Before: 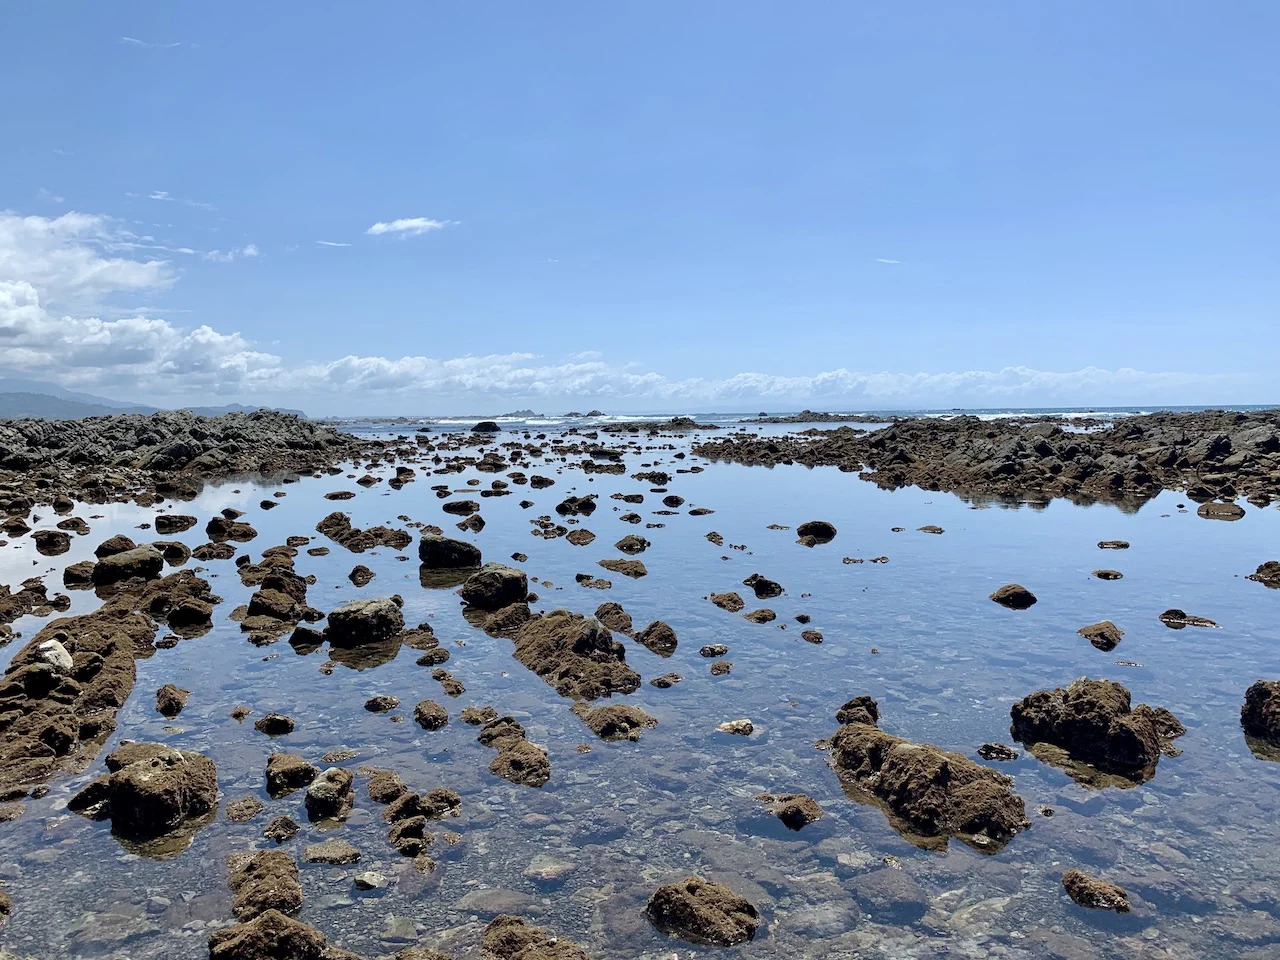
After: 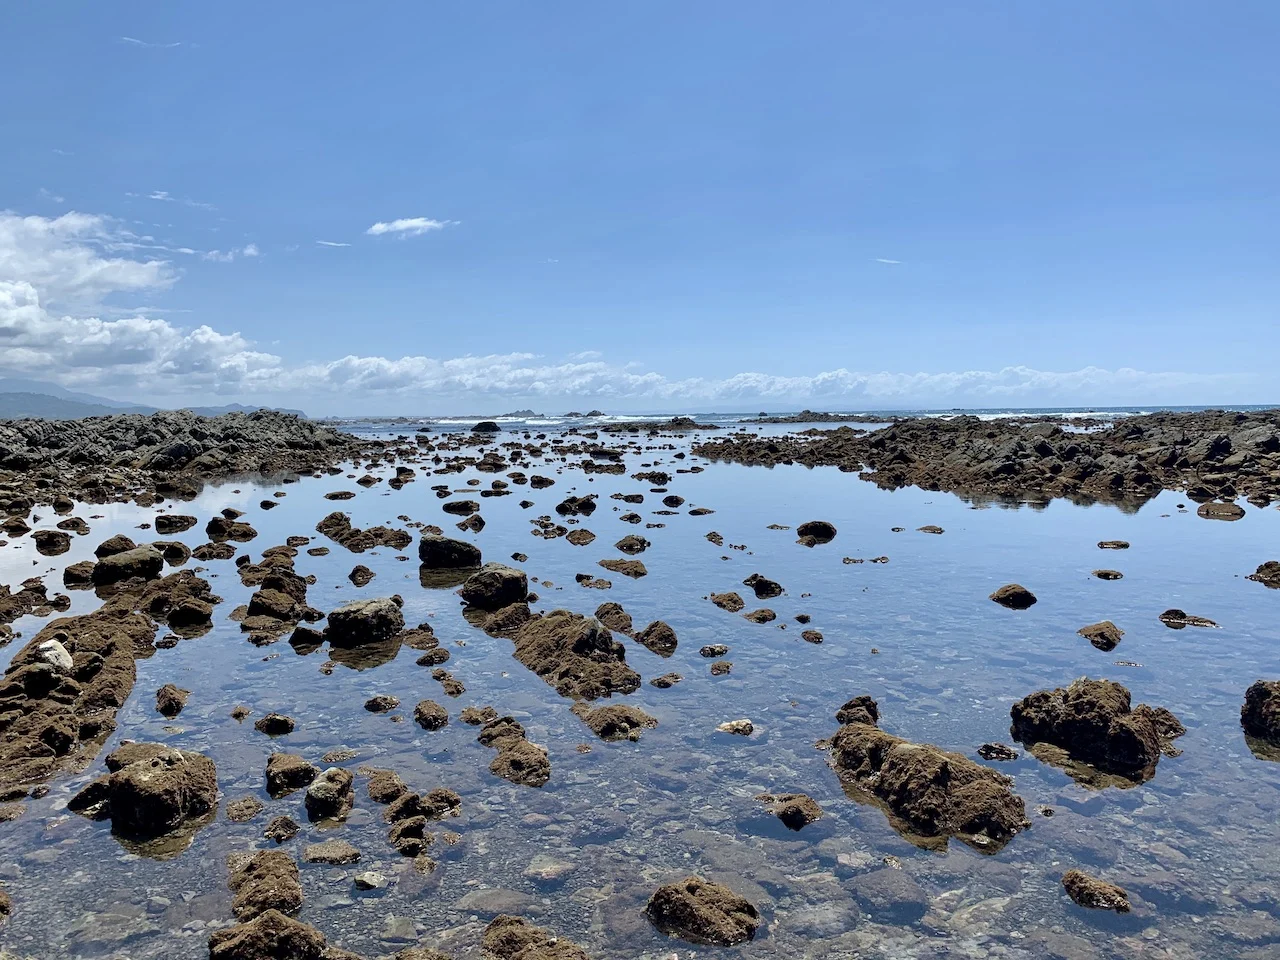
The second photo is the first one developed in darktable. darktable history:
shadows and highlights: shadows 5.17, soften with gaussian
